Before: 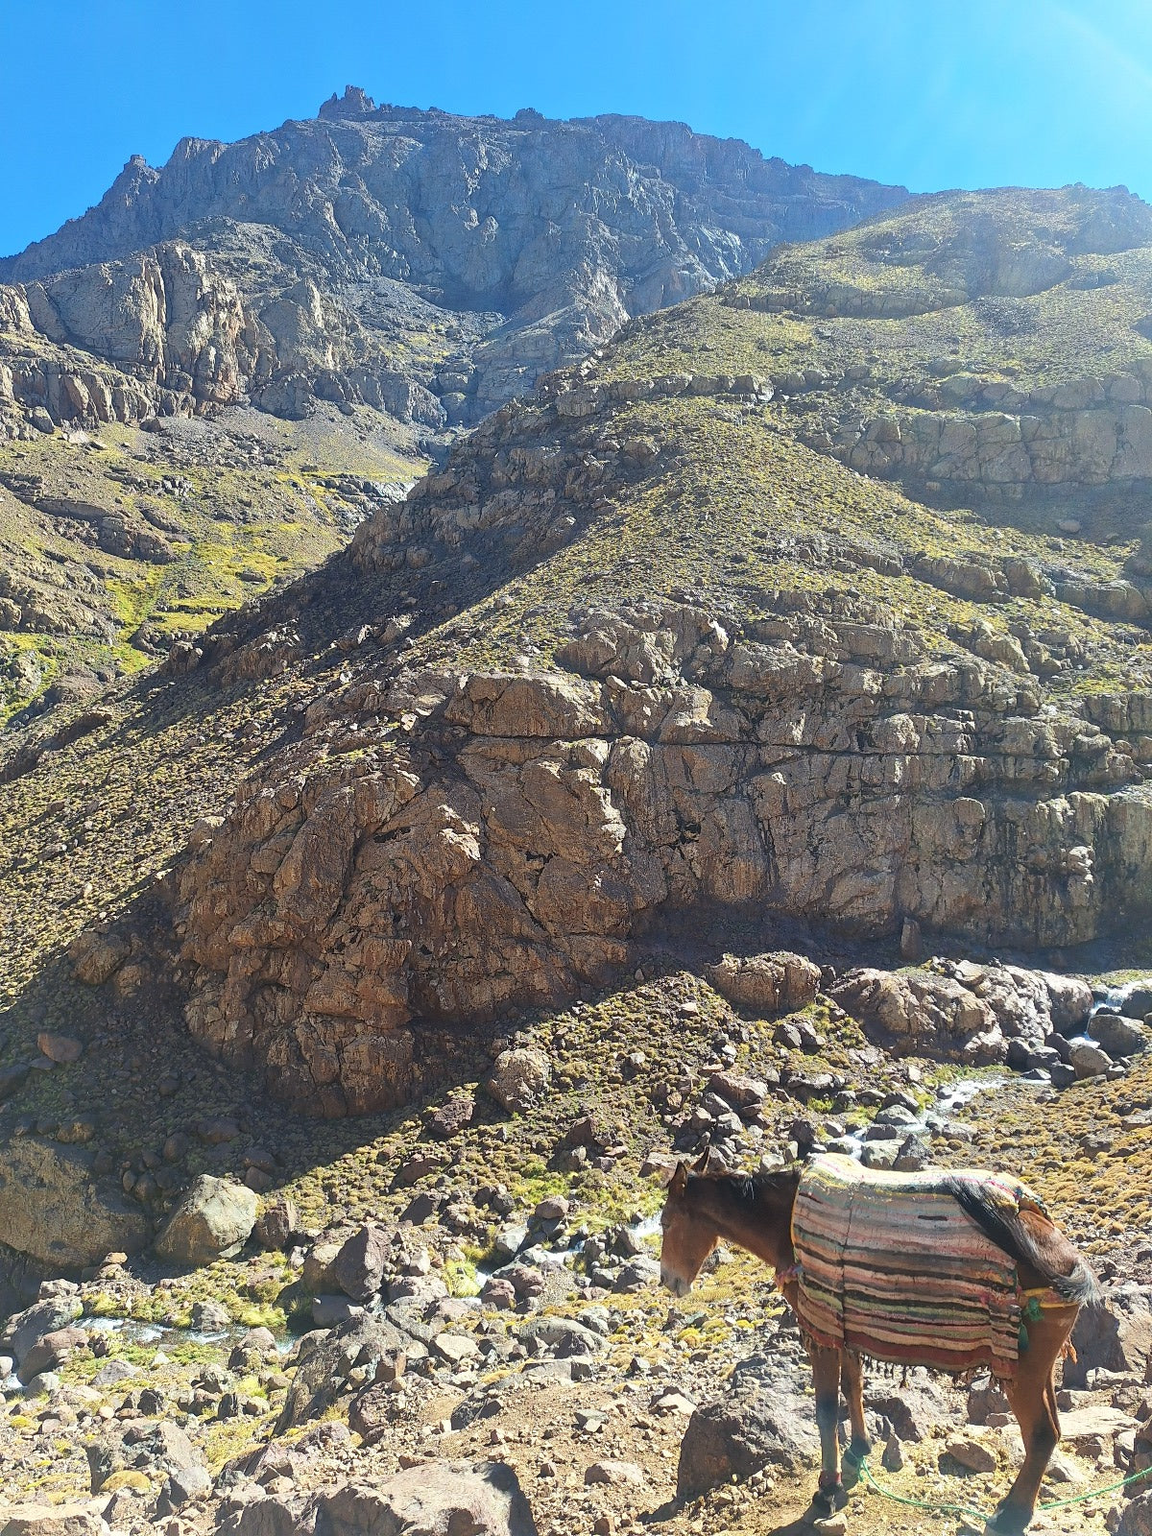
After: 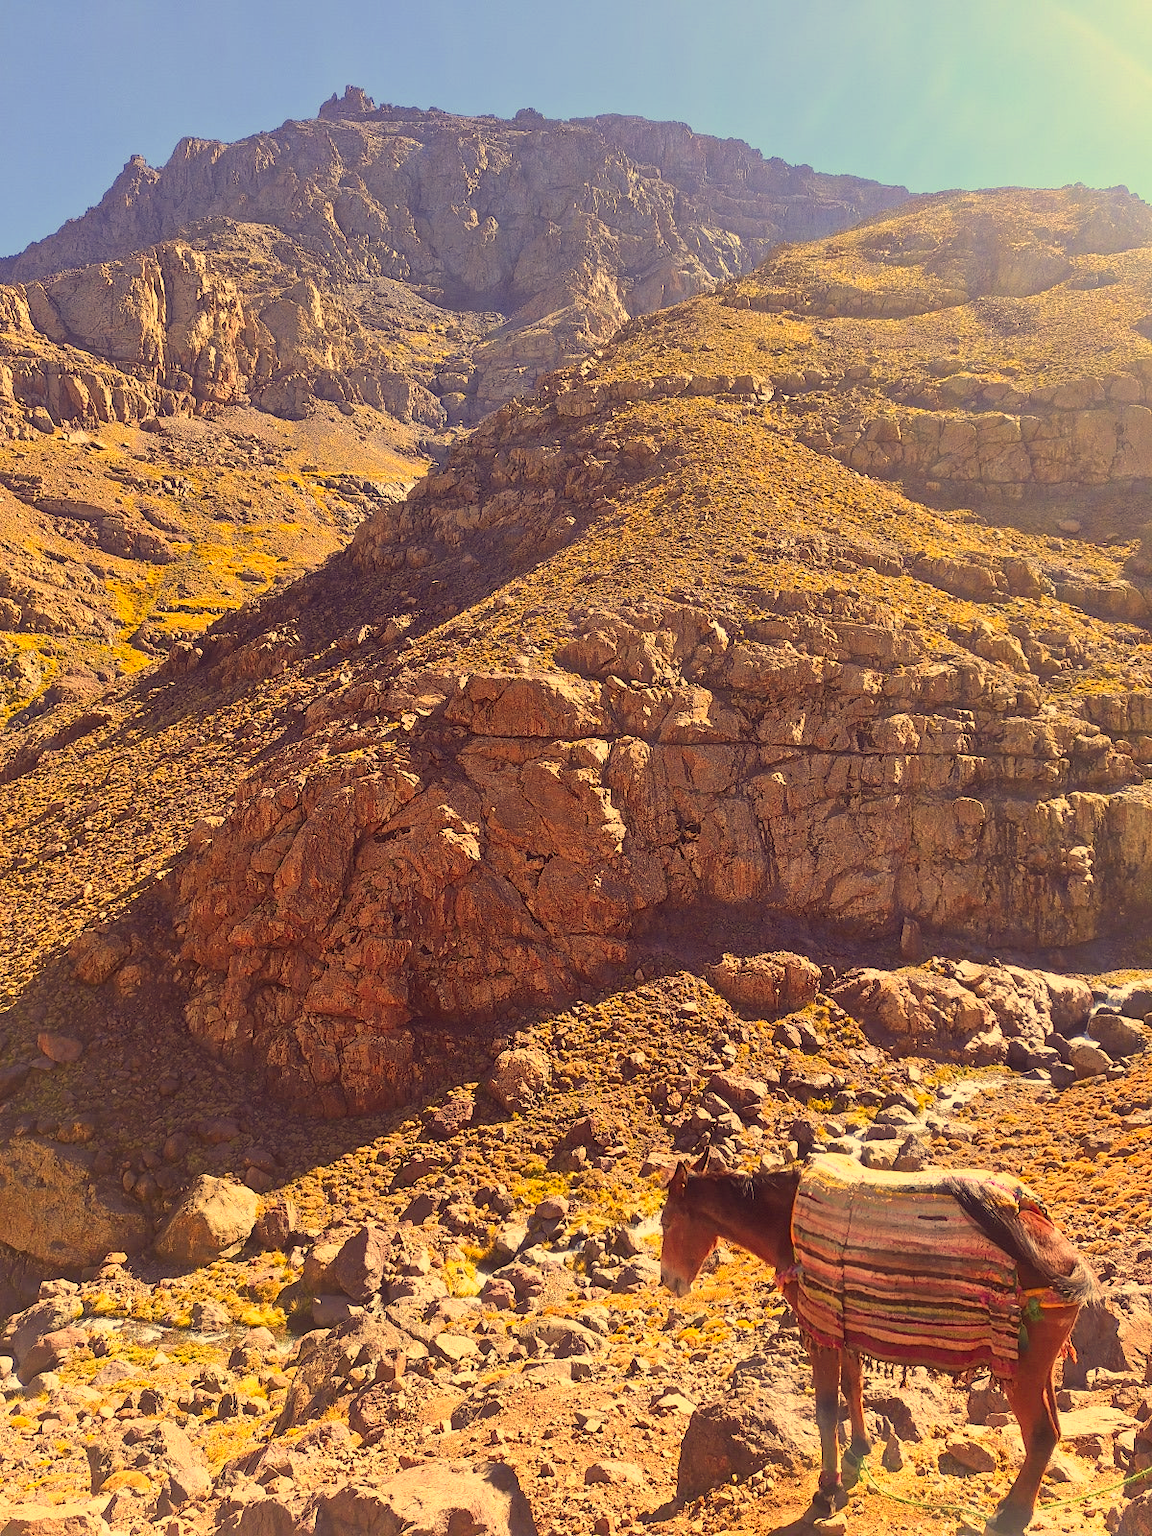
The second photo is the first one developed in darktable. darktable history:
color zones: curves: ch1 [(0.235, 0.558) (0.75, 0.5)]; ch2 [(0.25, 0.462) (0.749, 0.457)], mix 40.67%
color correction: highlights a* 10.12, highlights b* 39.04, shadows a* 14.62, shadows b* 3.37
